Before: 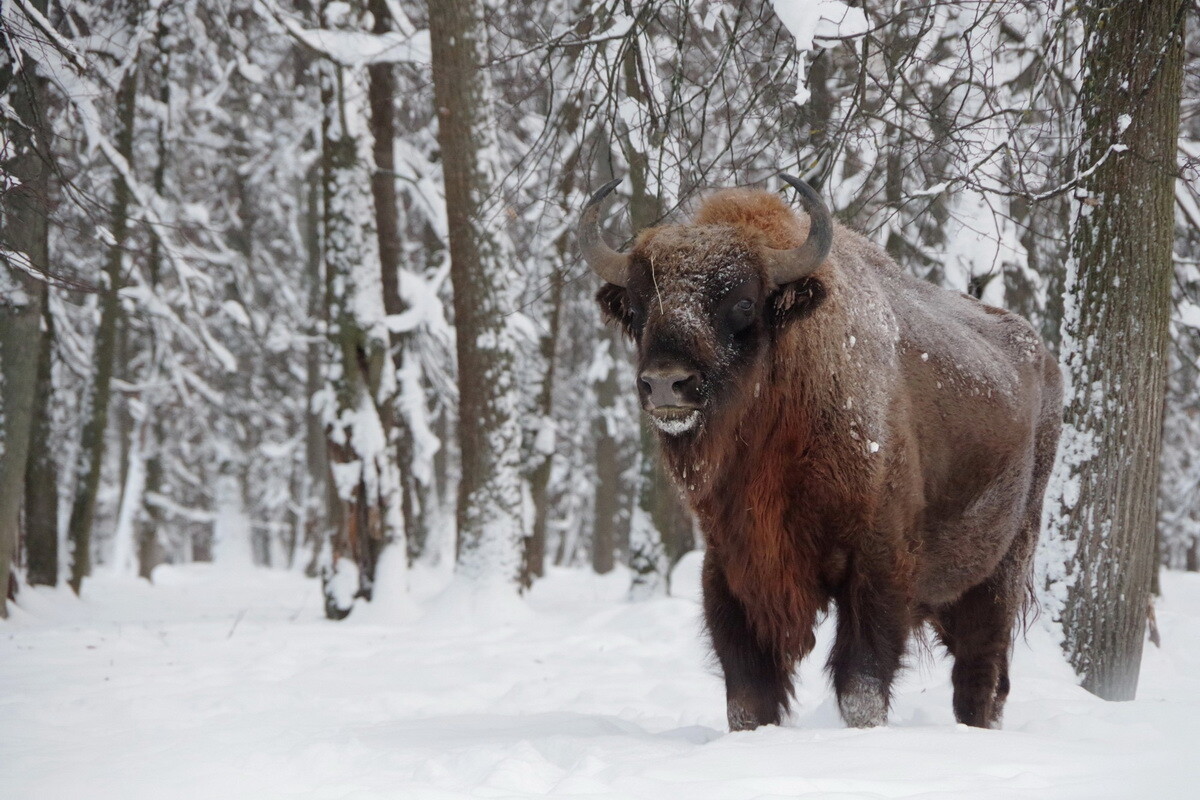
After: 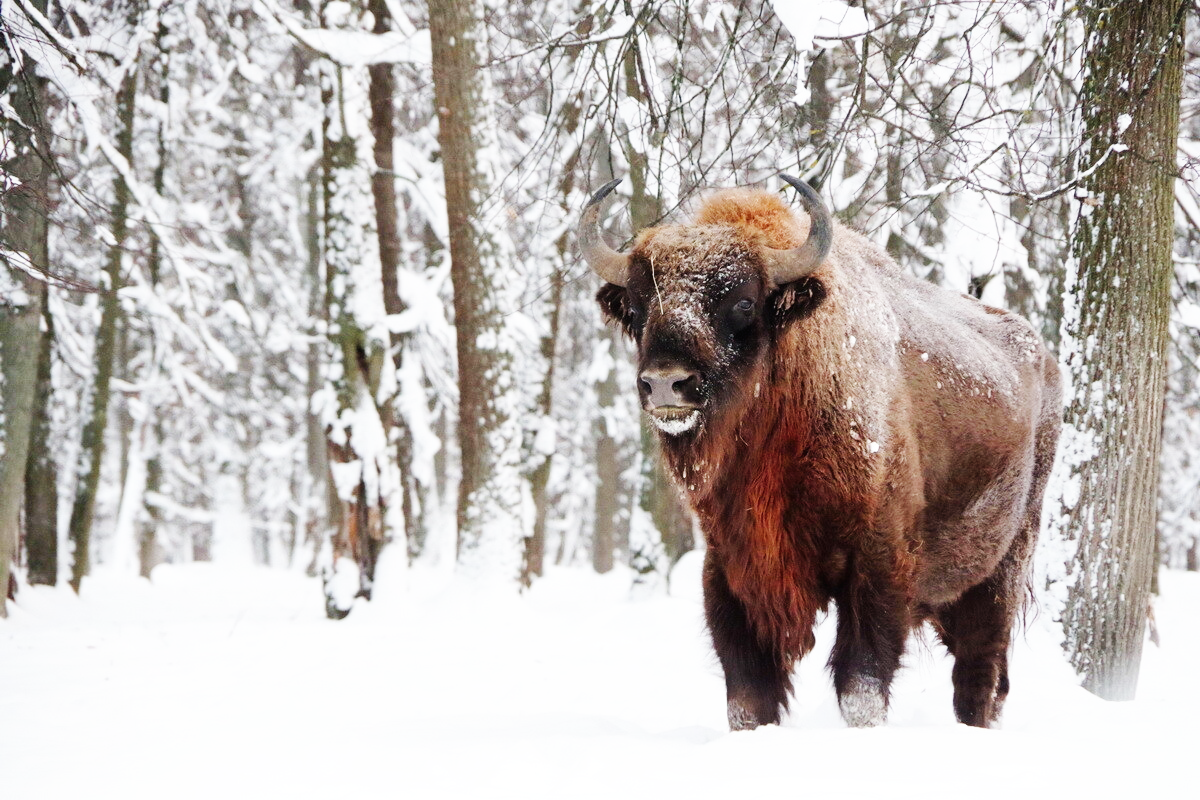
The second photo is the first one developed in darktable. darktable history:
base curve: curves: ch0 [(0, 0.003) (0.001, 0.002) (0.006, 0.004) (0.02, 0.022) (0.048, 0.086) (0.094, 0.234) (0.162, 0.431) (0.258, 0.629) (0.385, 0.8) (0.548, 0.918) (0.751, 0.988) (1, 1)], preserve colors none
exposure: compensate highlight preservation false
